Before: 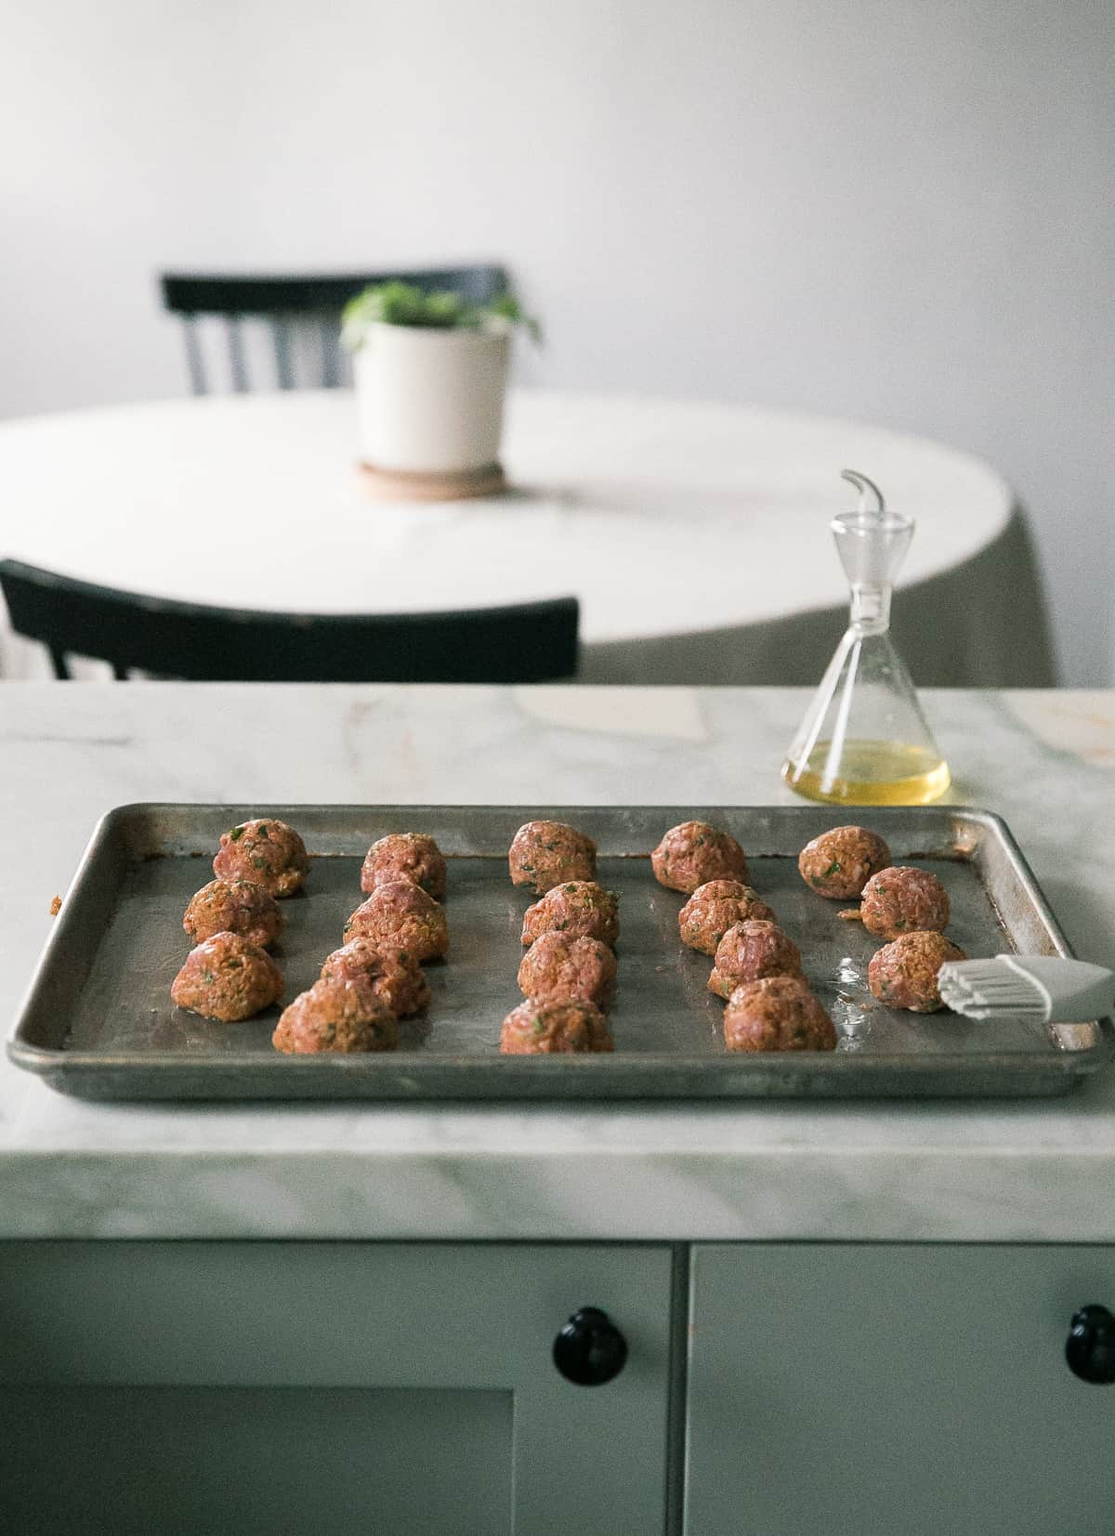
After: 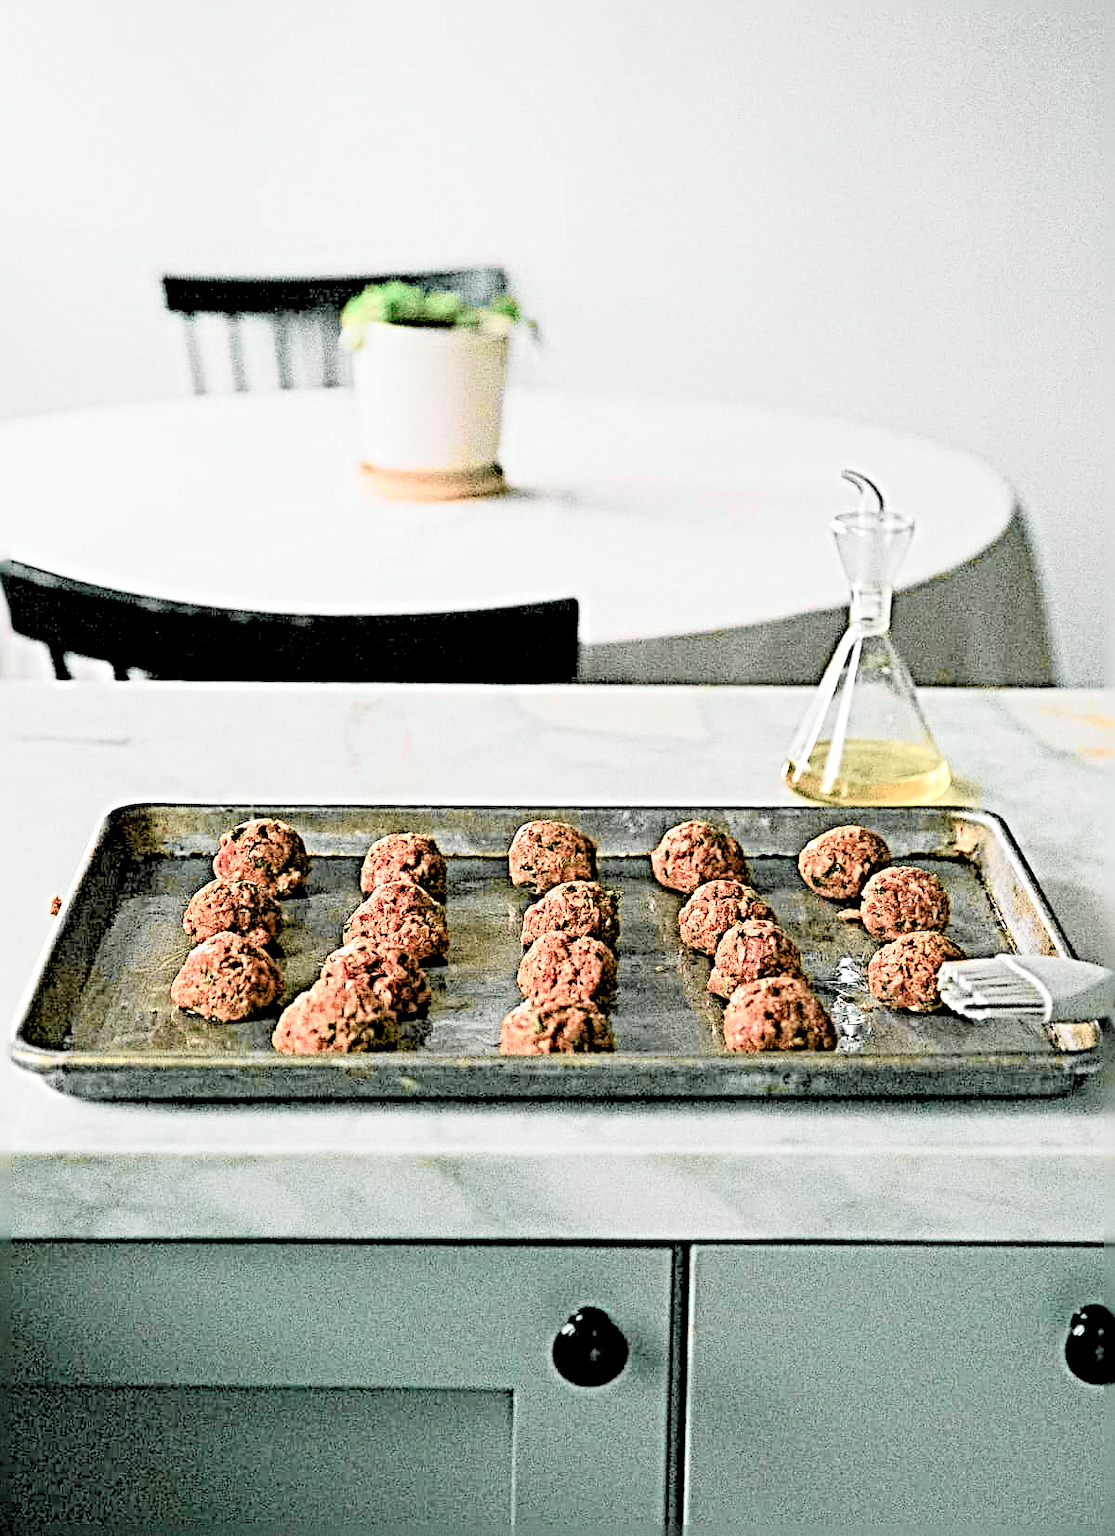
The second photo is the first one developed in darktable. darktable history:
tone curve: curves: ch0 [(0, 0.039) (0.113, 0.081) (0.204, 0.204) (0.498, 0.608) (0.709, 0.819) (0.984, 0.961)]; ch1 [(0, 0) (0.172, 0.123) (0.317, 0.272) (0.414, 0.382) (0.476, 0.479) (0.505, 0.501) (0.528, 0.54) (0.618, 0.647) (0.709, 0.764) (1, 1)]; ch2 [(0, 0) (0.411, 0.424) (0.492, 0.502) (0.521, 0.513) (0.537, 0.57) (0.686, 0.638) (1, 1)], color space Lab, independent channels, preserve colors none
sharpen: radius 6.3, amount 1.8, threshold 0
levels: levels [0.093, 0.434, 0.988]
